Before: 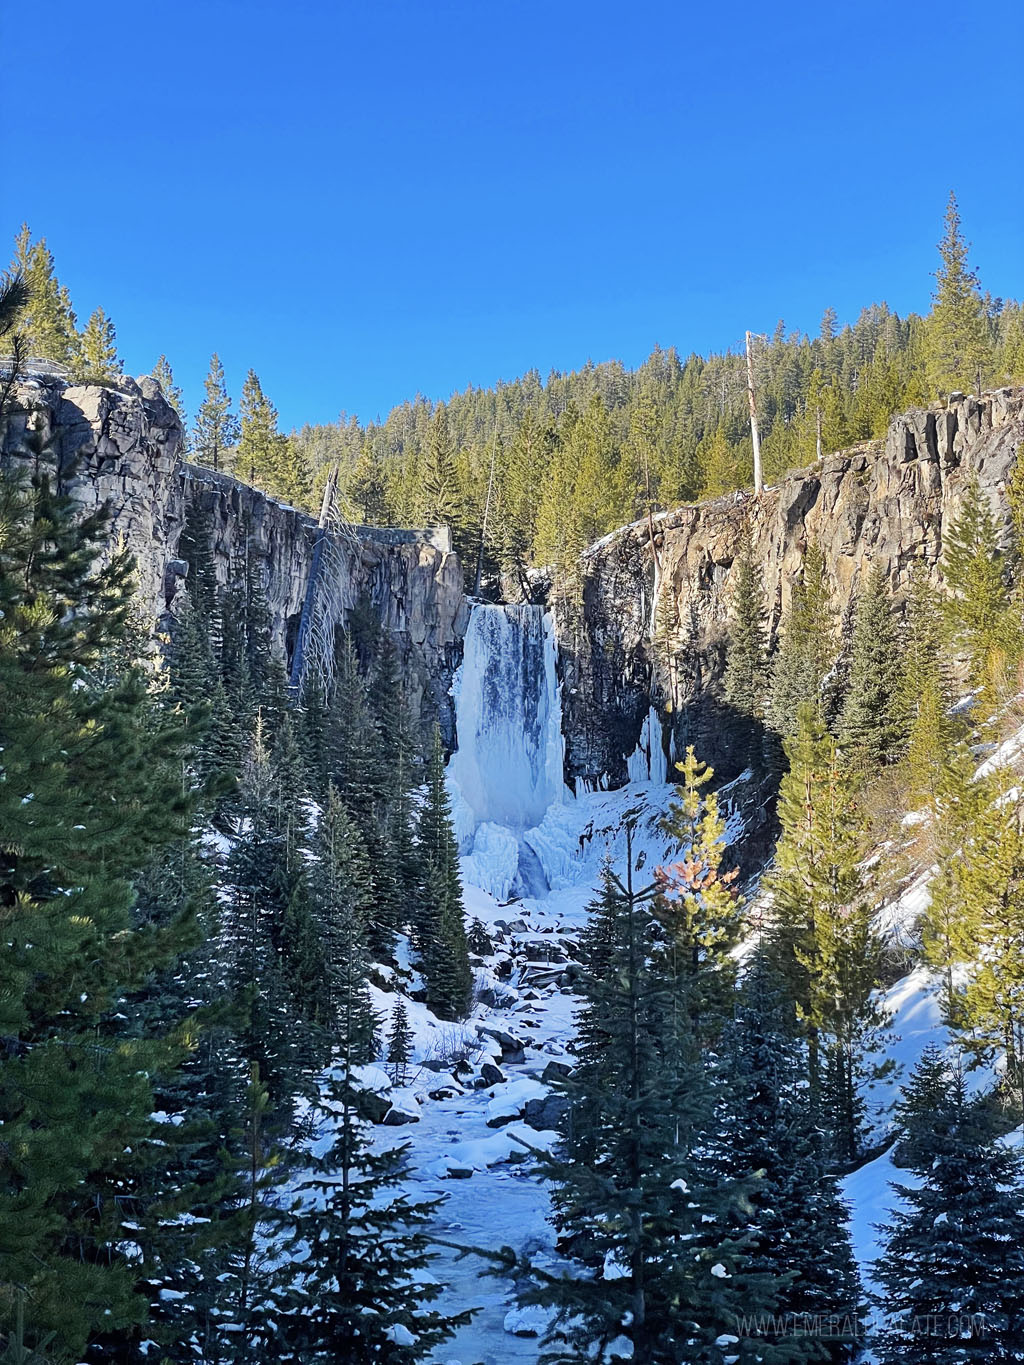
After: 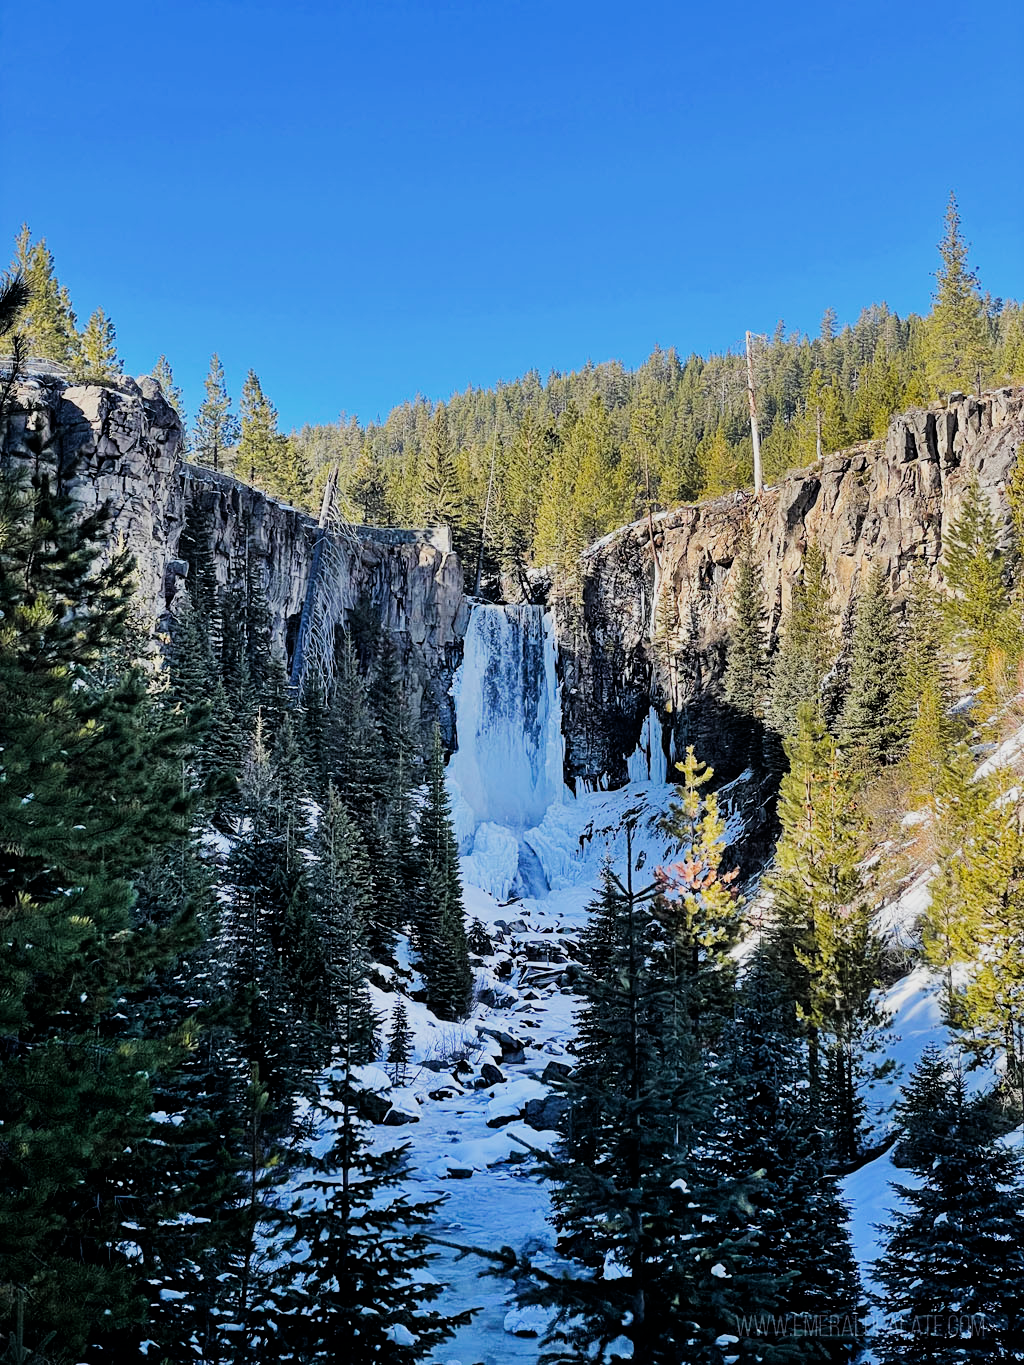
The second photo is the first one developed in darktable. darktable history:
filmic rgb: black relative exposure -5.1 EV, white relative exposure 3.53 EV, hardness 3.19, contrast 1.199, highlights saturation mix -30.03%
